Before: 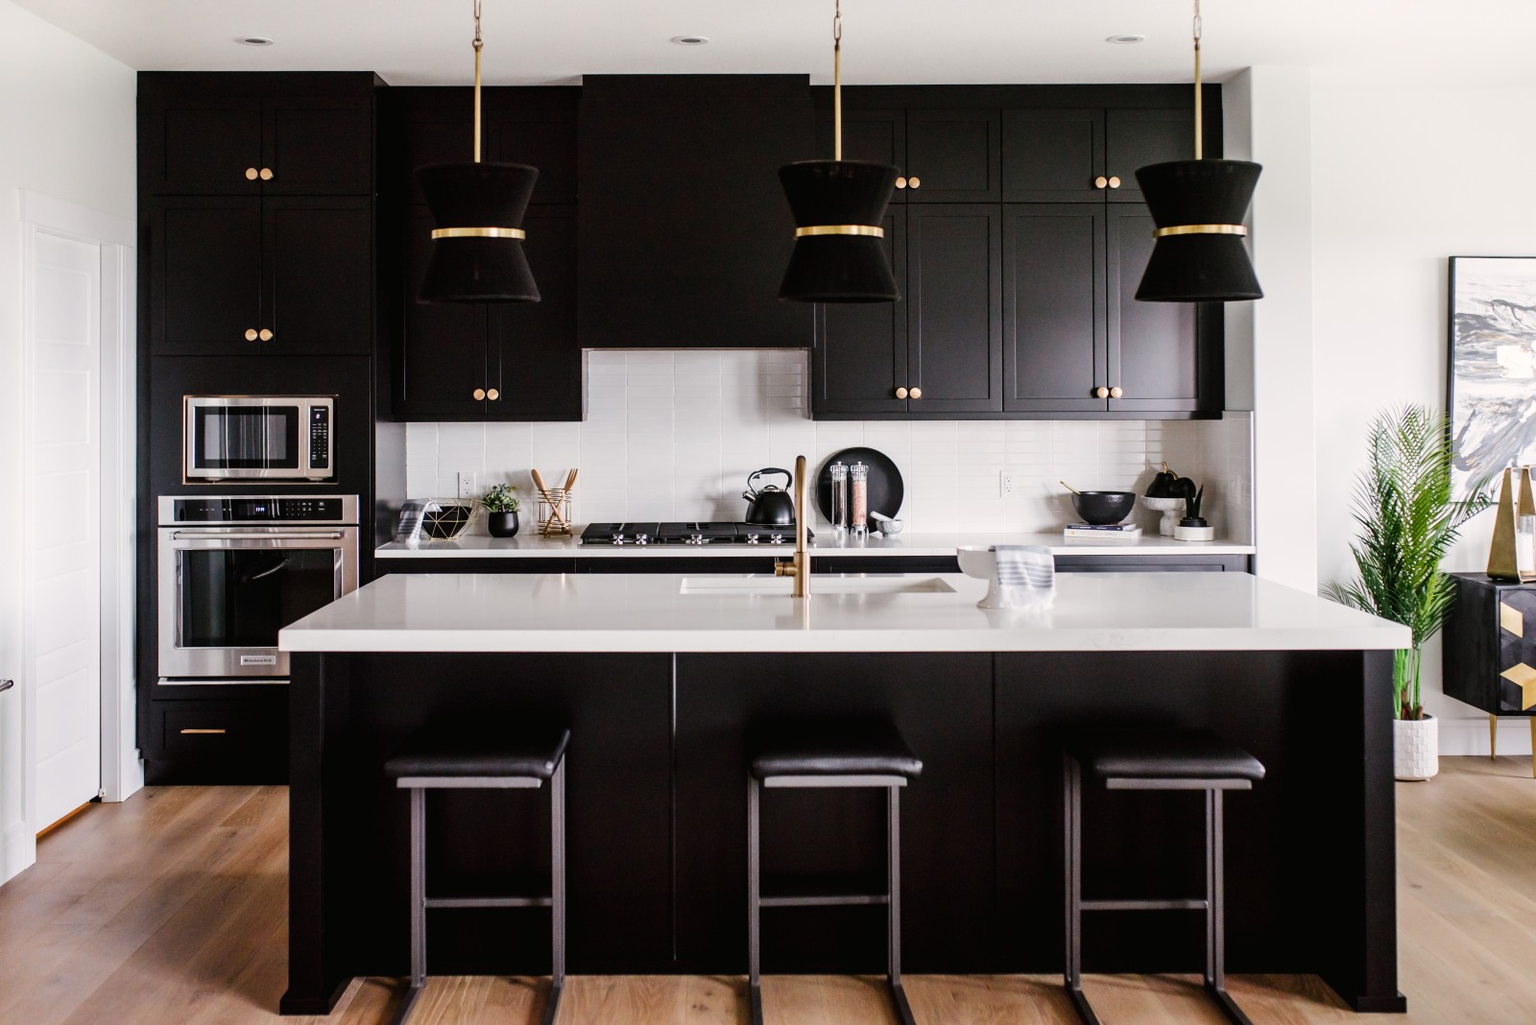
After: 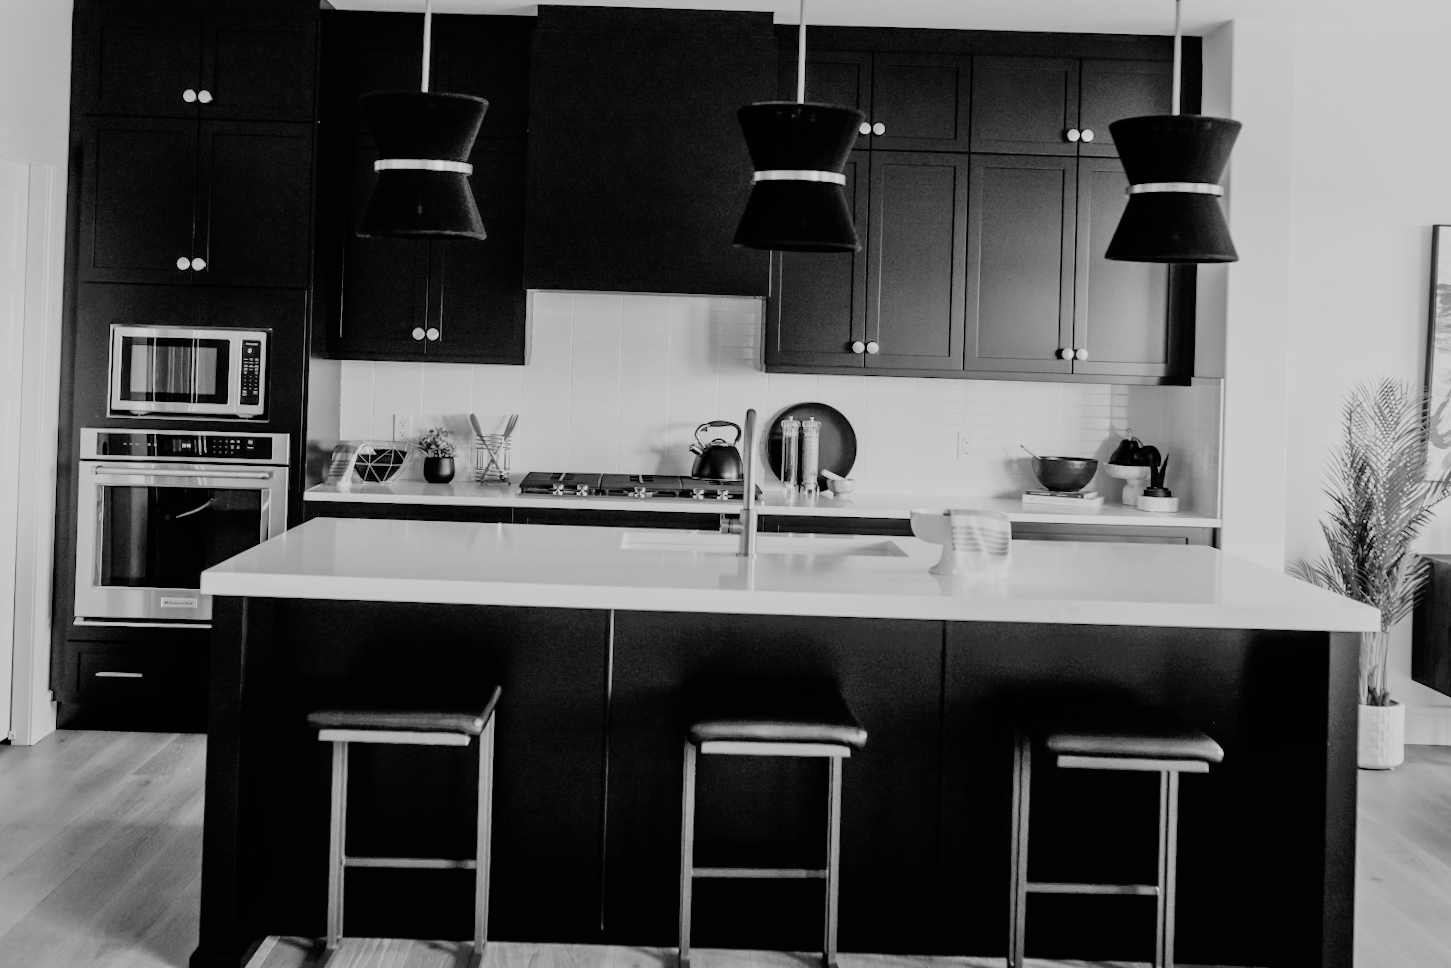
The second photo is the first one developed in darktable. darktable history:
monochrome: a -6.99, b 35.61, size 1.4
crop and rotate: angle -1.96°, left 3.097%, top 4.154%, right 1.586%, bottom 0.529%
shadows and highlights: shadows 62.66, white point adjustment 0.37, highlights -34.44, compress 83.82%
filmic rgb: black relative exposure -7.65 EV, white relative exposure 4.56 EV, hardness 3.61
tone equalizer: -7 EV 0.15 EV, -6 EV 0.6 EV, -5 EV 1.15 EV, -4 EV 1.33 EV, -3 EV 1.15 EV, -2 EV 0.6 EV, -1 EV 0.15 EV, mask exposure compensation -0.5 EV
